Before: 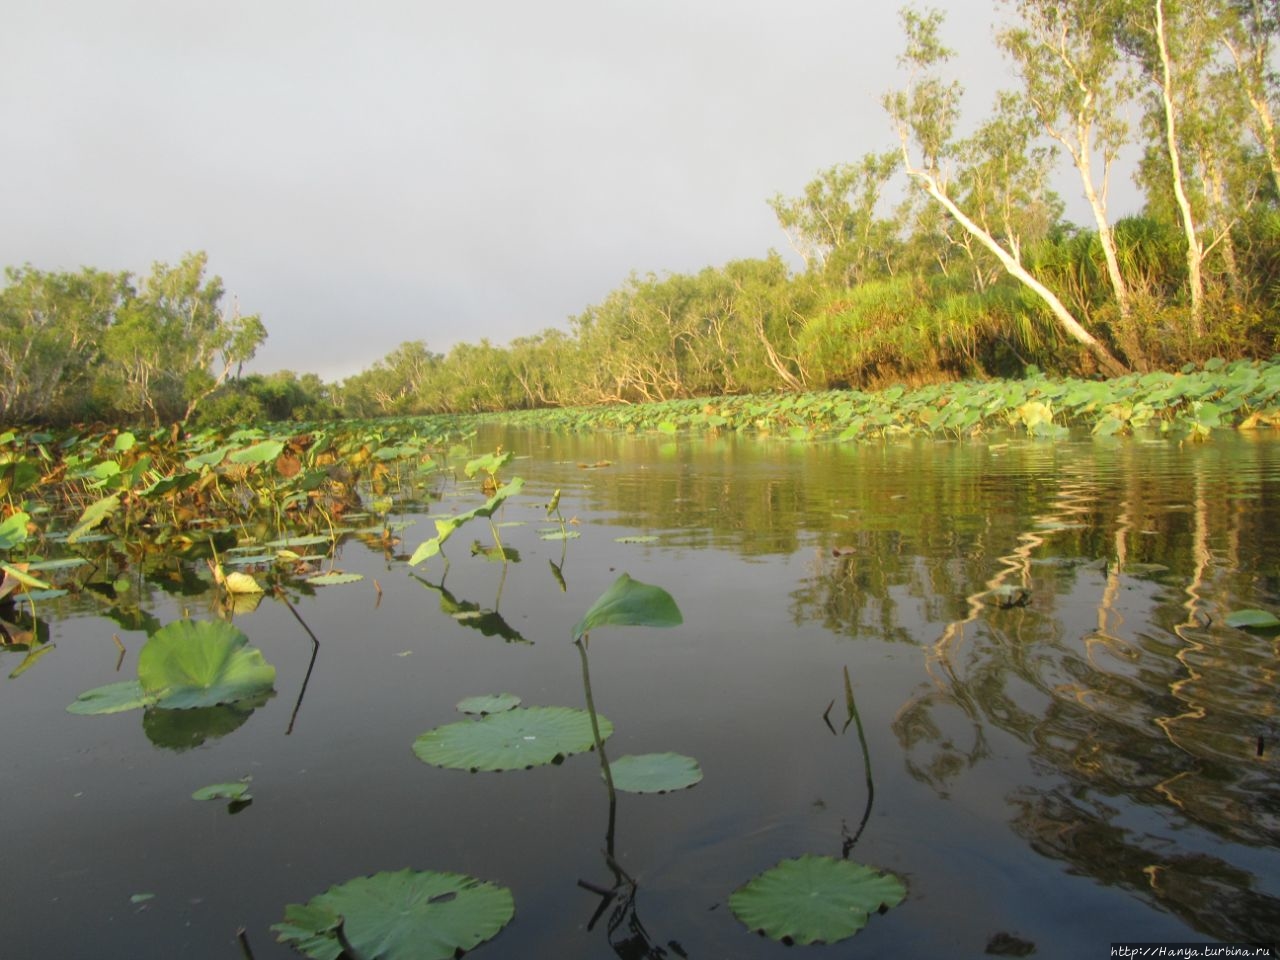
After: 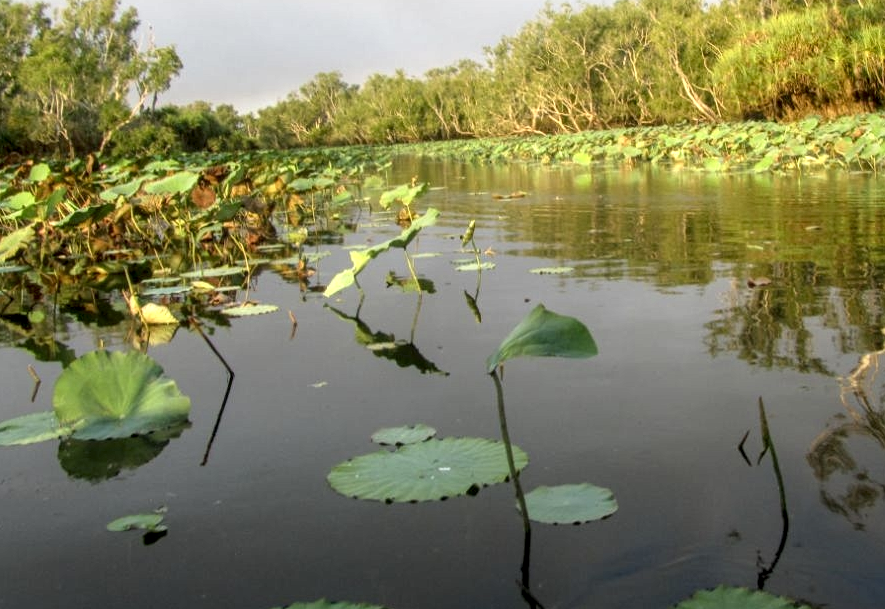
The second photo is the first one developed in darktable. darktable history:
local contrast: highlights 11%, shadows 40%, detail 184%, midtone range 0.472
contrast equalizer: y [[0.5, 0.5, 0.472, 0.5, 0.5, 0.5], [0.5 ×6], [0.5 ×6], [0 ×6], [0 ×6]]
crop: left 6.701%, top 28.049%, right 24.109%, bottom 8.467%
